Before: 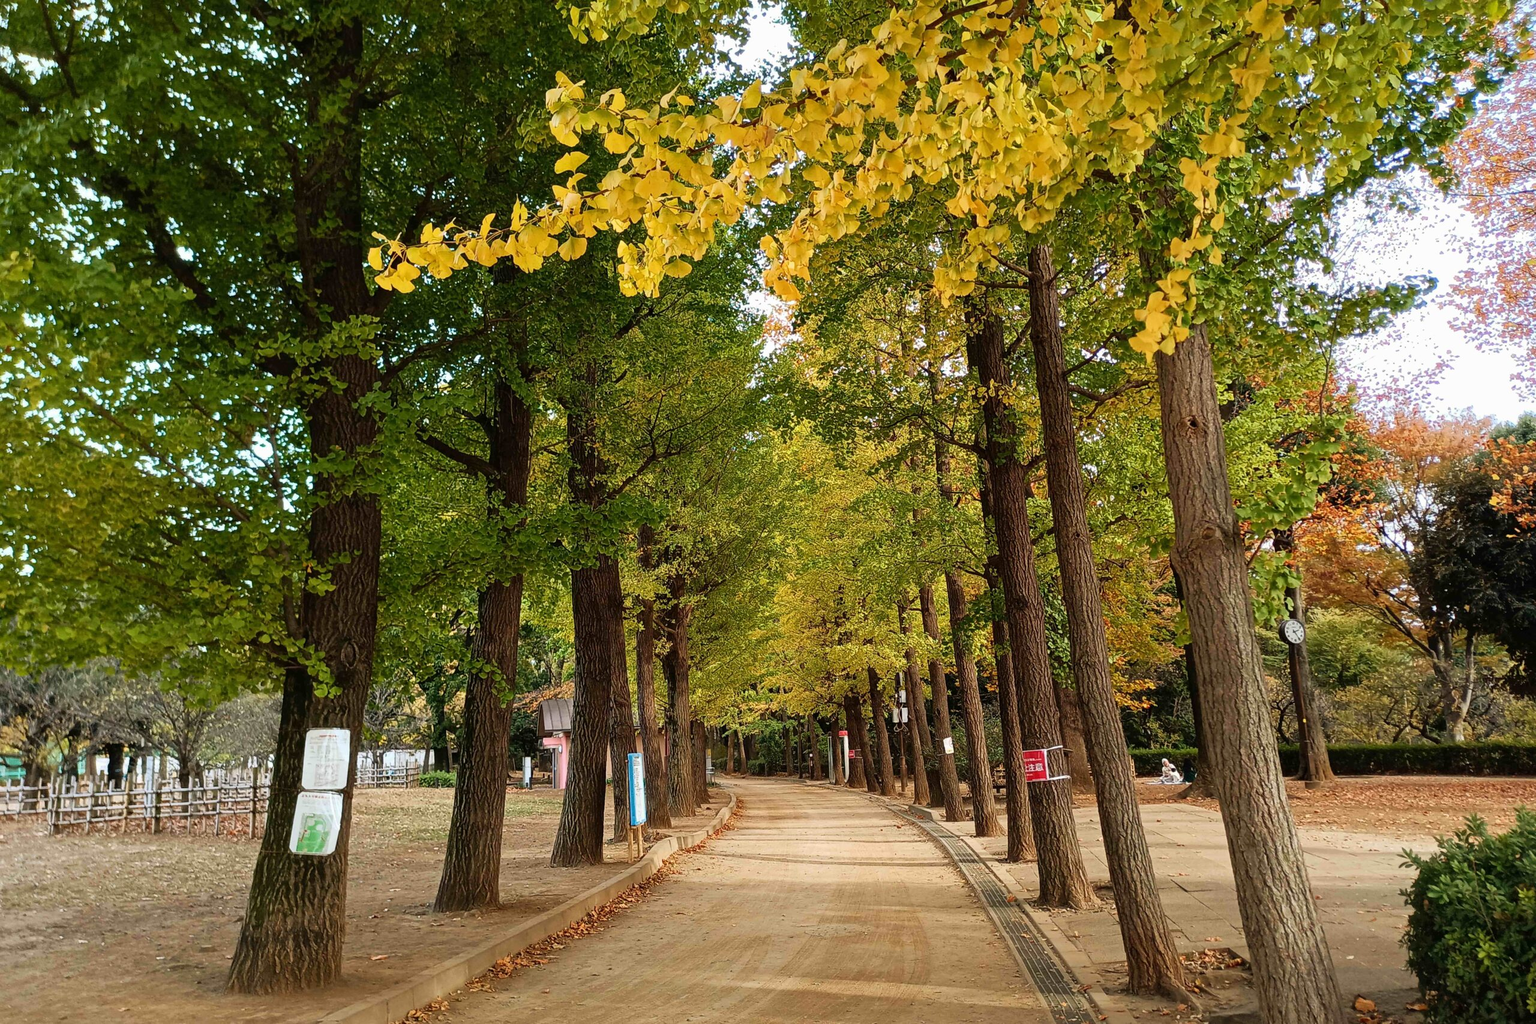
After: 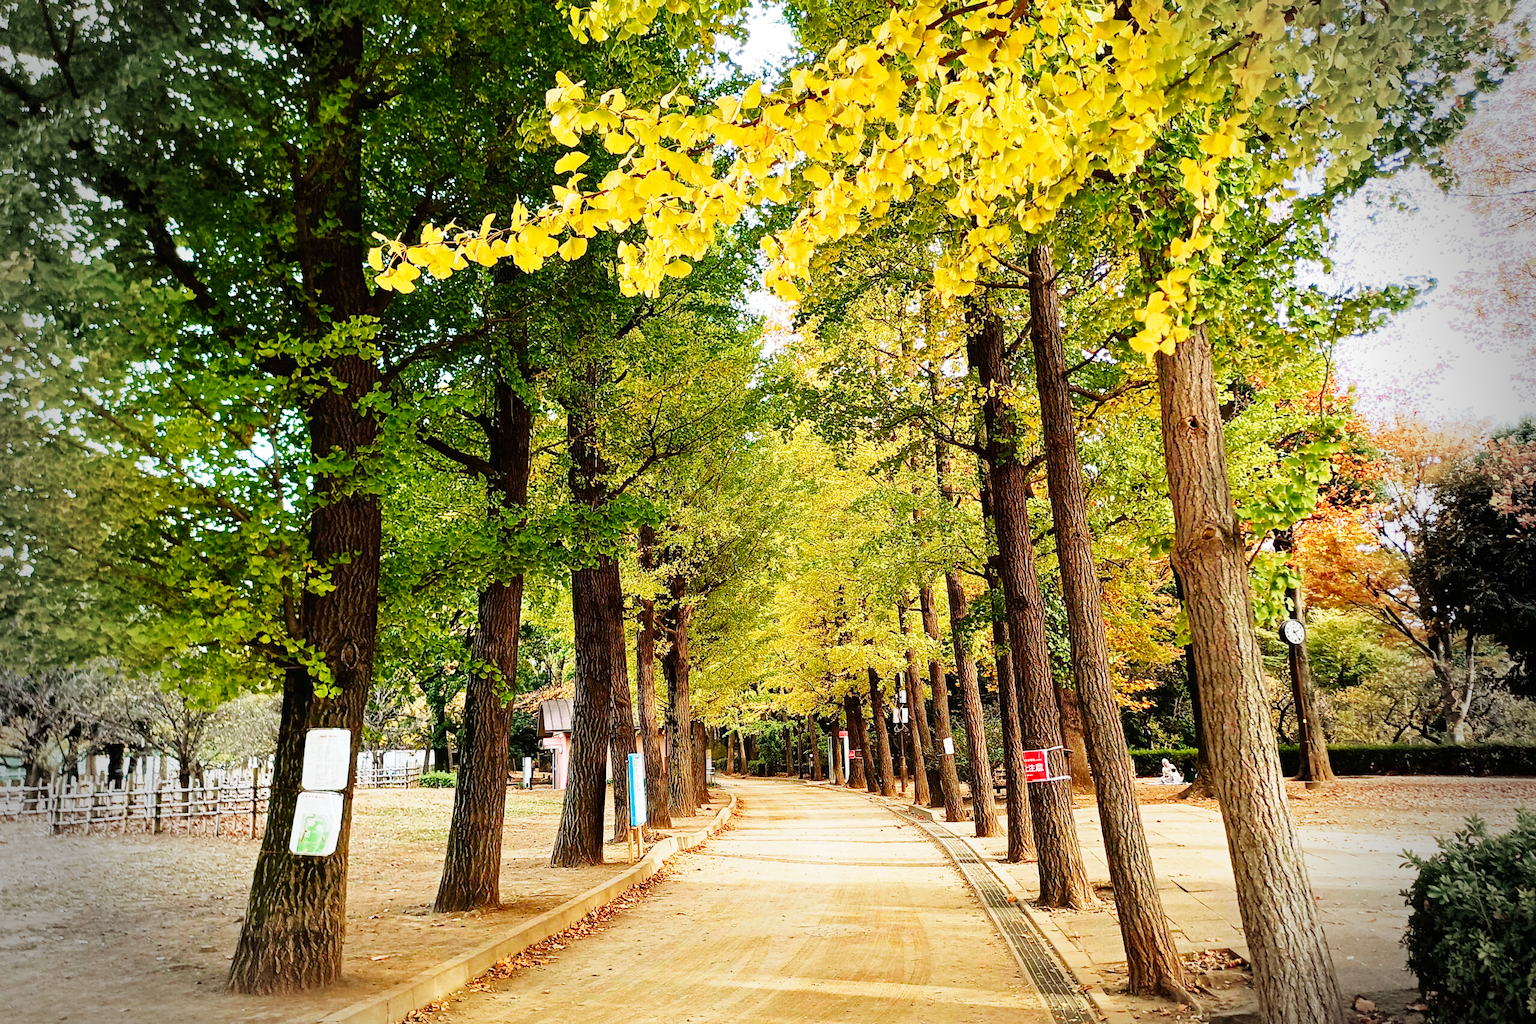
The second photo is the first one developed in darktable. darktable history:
vignetting: fall-off start 77.08%, fall-off radius 26.65%, width/height ratio 0.971
base curve: curves: ch0 [(0, 0) (0, 0.001) (0.001, 0.001) (0.004, 0.002) (0.007, 0.004) (0.015, 0.013) (0.033, 0.045) (0.052, 0.096) (0.075, 0.17) (0.099, 0.241) (0.163, 0.42) (0.219, 0.55) (0.259, 0.616) (0.327, 0.722) (0.365, 0.765) (0.522, 0.873) (0.547, 0.881) (0.689, 0.919) (0.826, 0.952) (1, 1)], preserve colors none
haze removal: compatibility mode true, adaptive false
